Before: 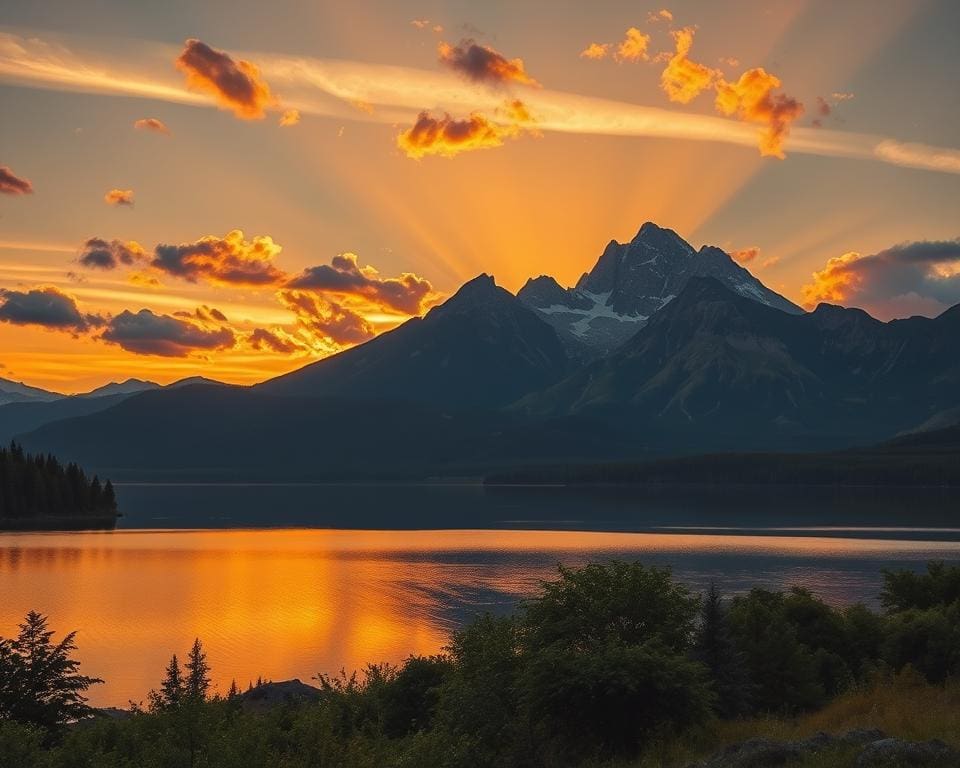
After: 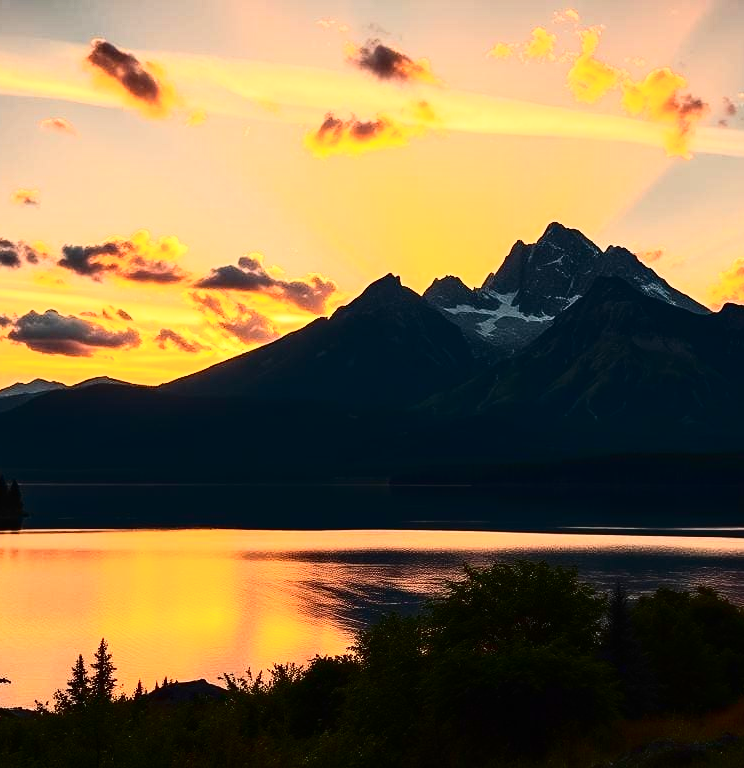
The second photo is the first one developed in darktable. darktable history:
crop: left 9.864%, right 12.534%
tone curve: curves: ch0 [(0, 0) (0.084, 0.074) (0.2, 0.297) (0.363, 0.591) (0.495, 0.765) (0.68, 0.901) (0.851, 0.967) (1, 1)], color space Lab, independent channels, preserve colors none
contrast brightness saturation: contrast 0.319, brightness -0.074, saturation 0.173
